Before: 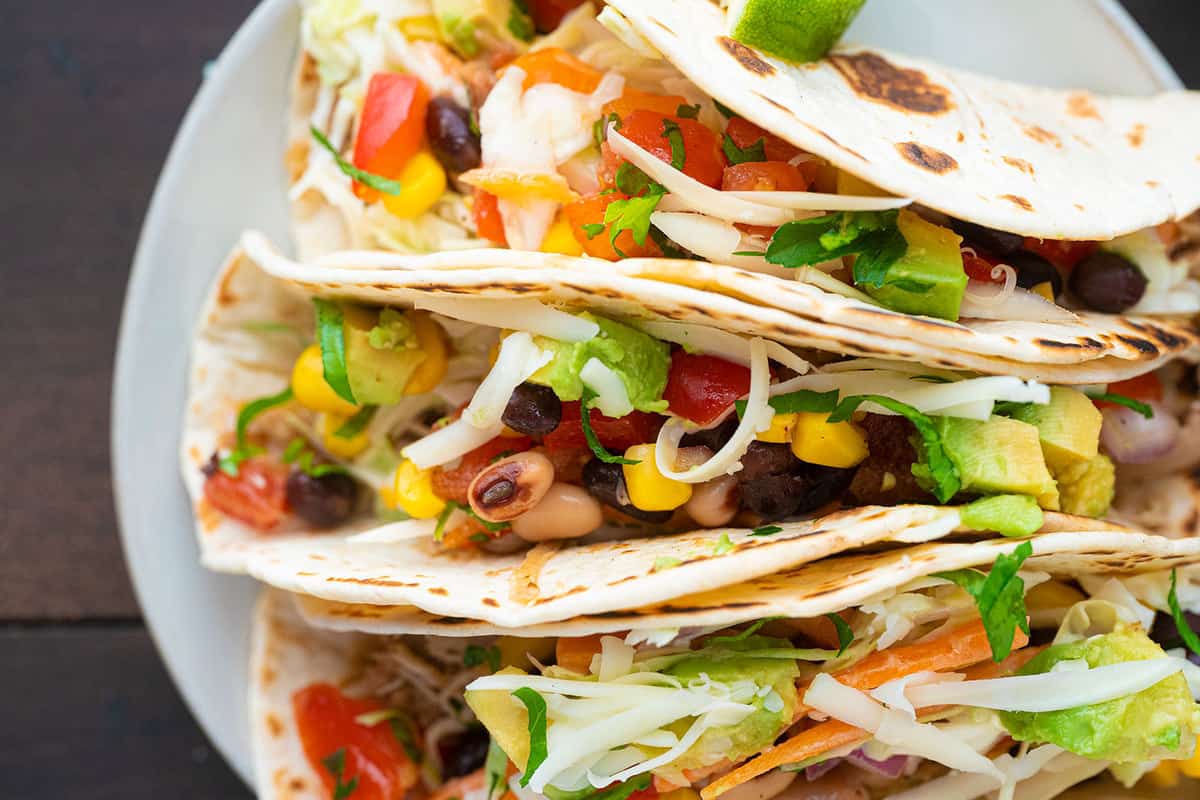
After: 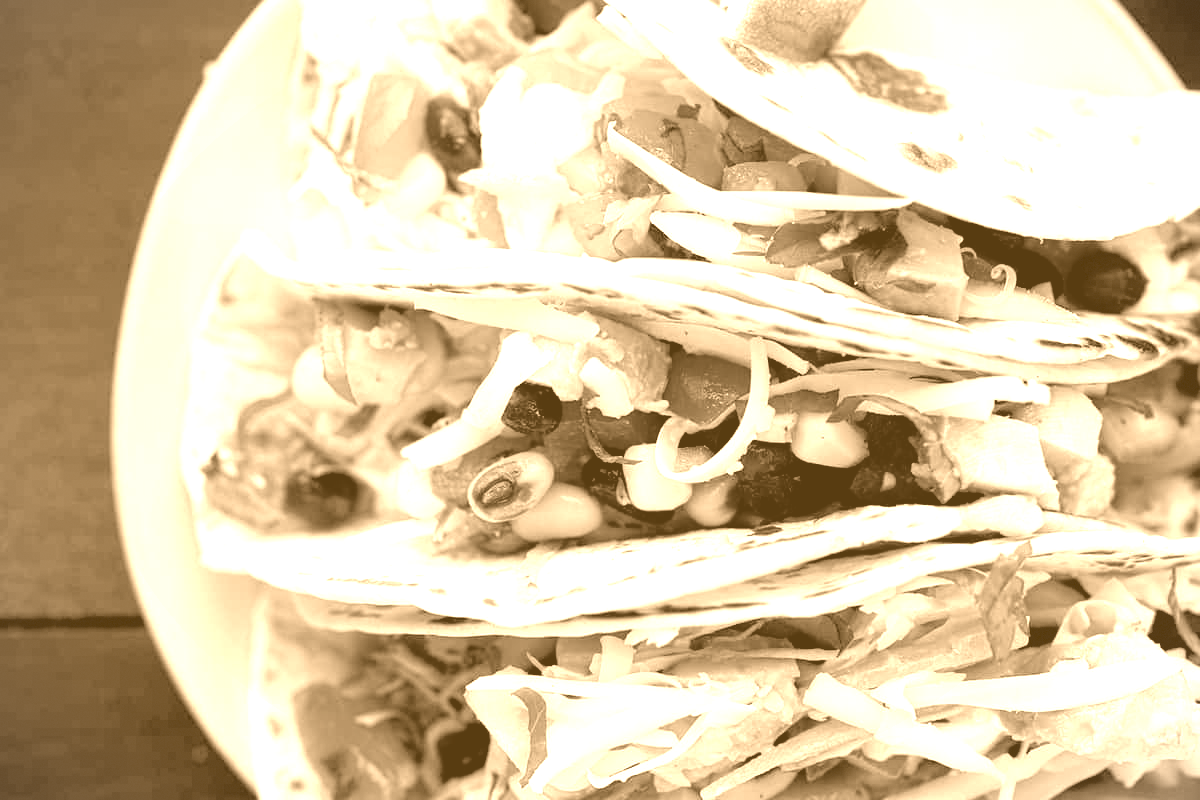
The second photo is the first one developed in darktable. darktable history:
colorize: hue 28.8°, source mix 100%
vignetting: fall-off start 85%, fall-off radius 80%, brightness -0.182, saturation -0.3, width/height ratio 1.219, dithering 8-bit output, unbound false
base curve: curves: ch0 [(0.017, 0) (0.425, 0.441) (0.844, 0.933) (1, 1)], preserve colors none
